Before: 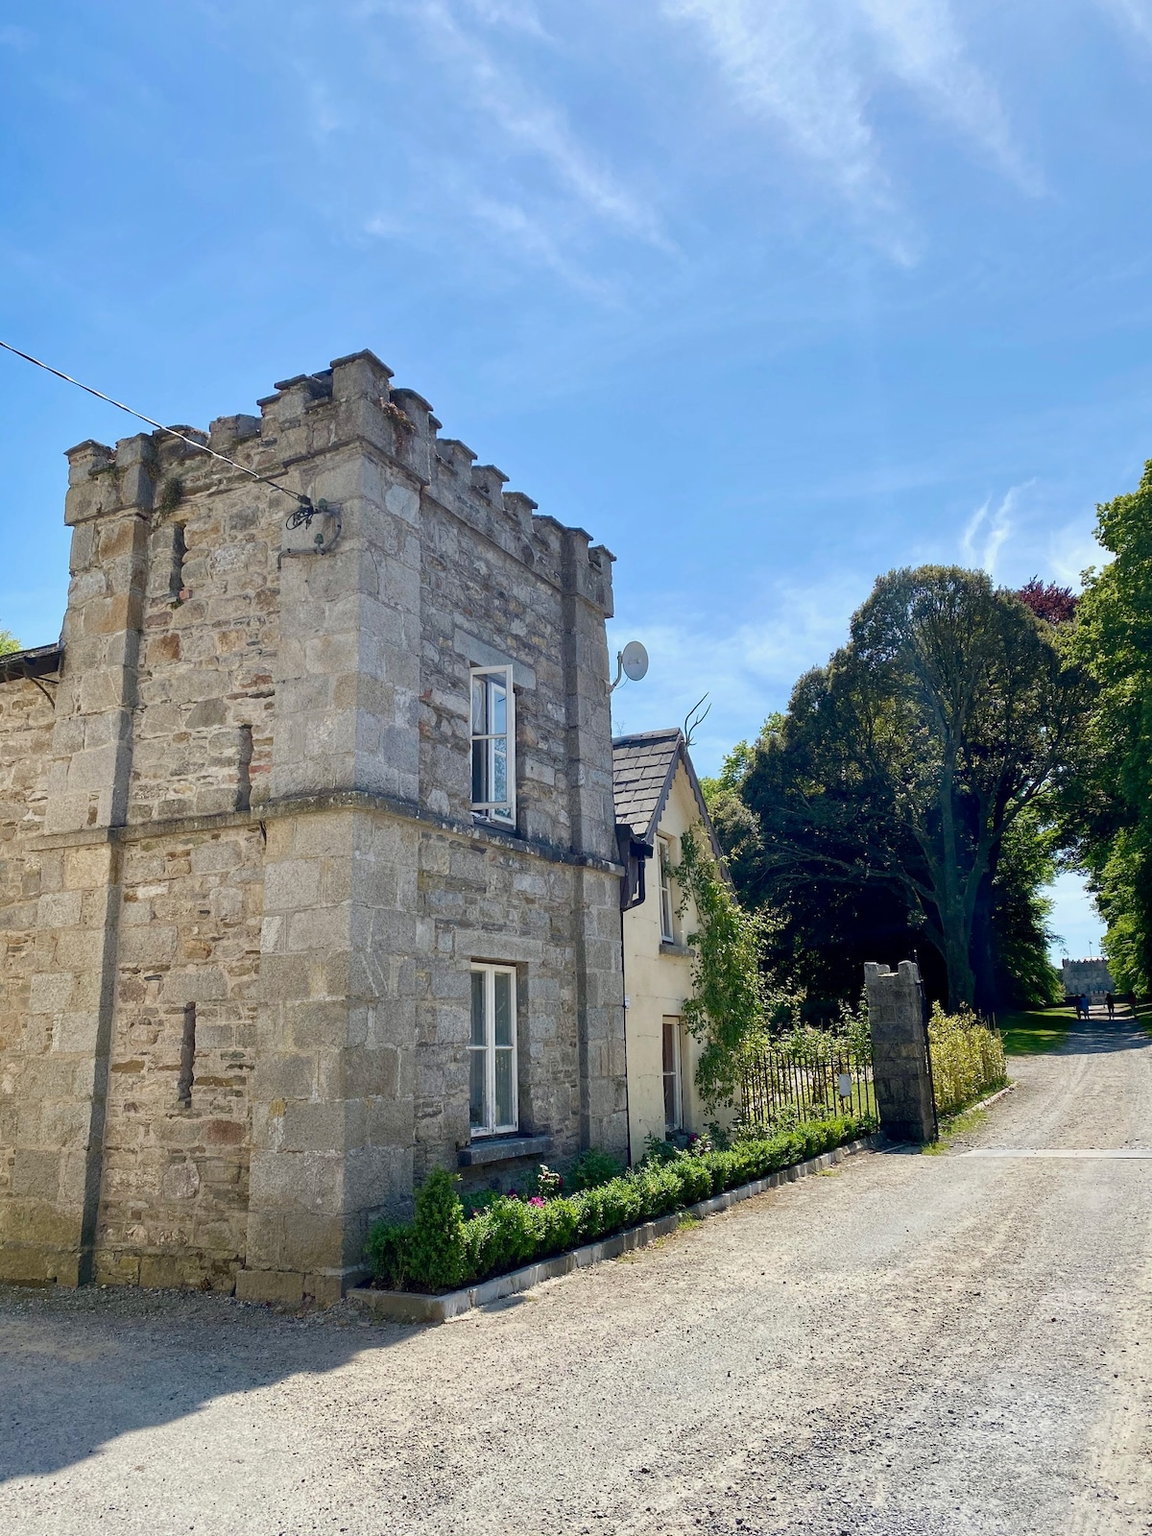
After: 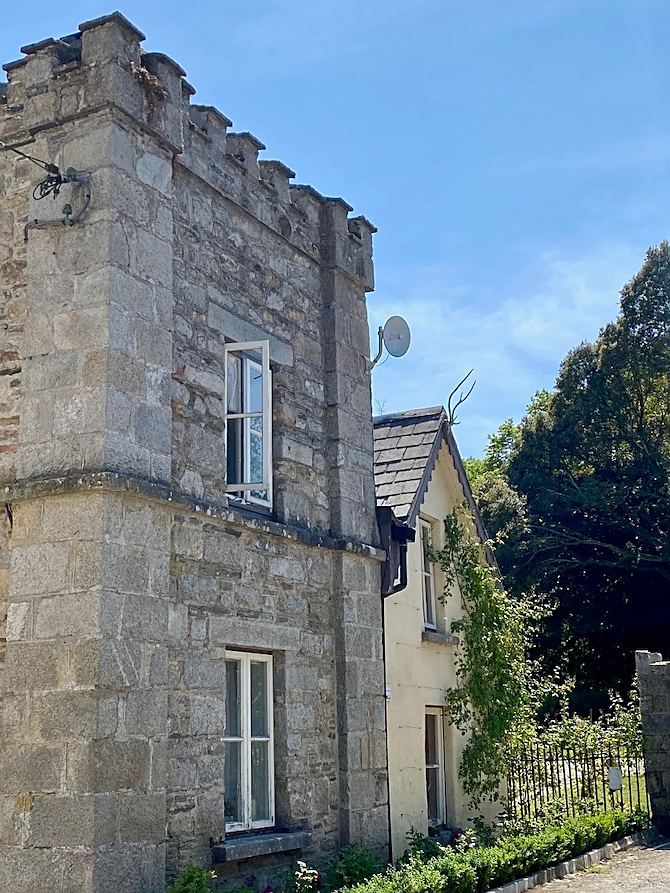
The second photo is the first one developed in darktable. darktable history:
sharpen: on, module defaults
crop and rotate: left 22.13%, top 22.054%, right 22.026%, bottom 22.102%
